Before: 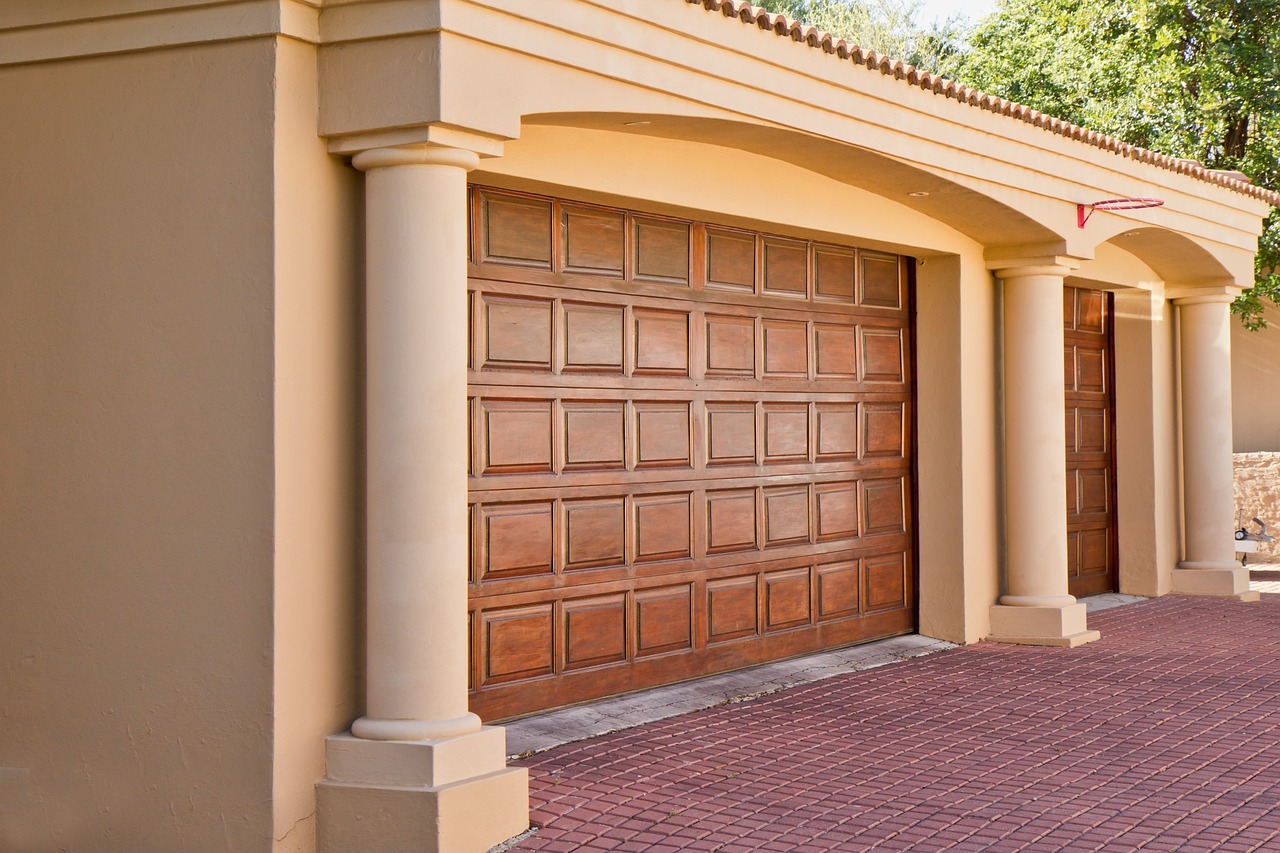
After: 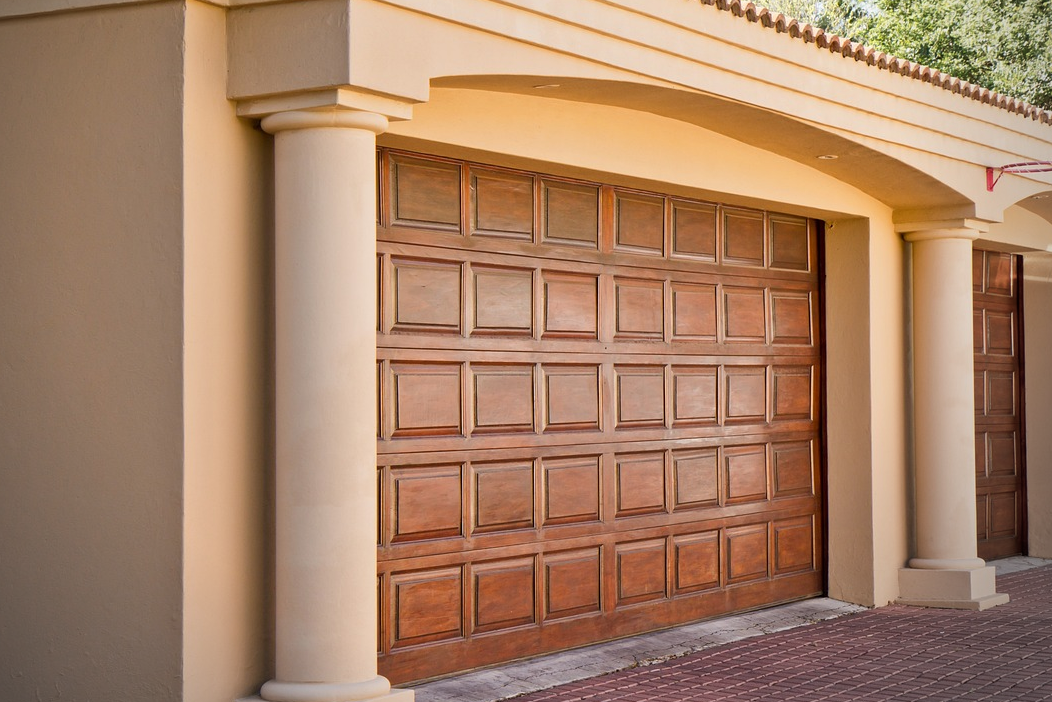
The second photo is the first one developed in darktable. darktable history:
crop and rotate: left 7.165%, top 4.513%, right 10.623%, bottom 13.185%
vignetting: fall-off radius 45.79%, center (-0.067, -0.313)
